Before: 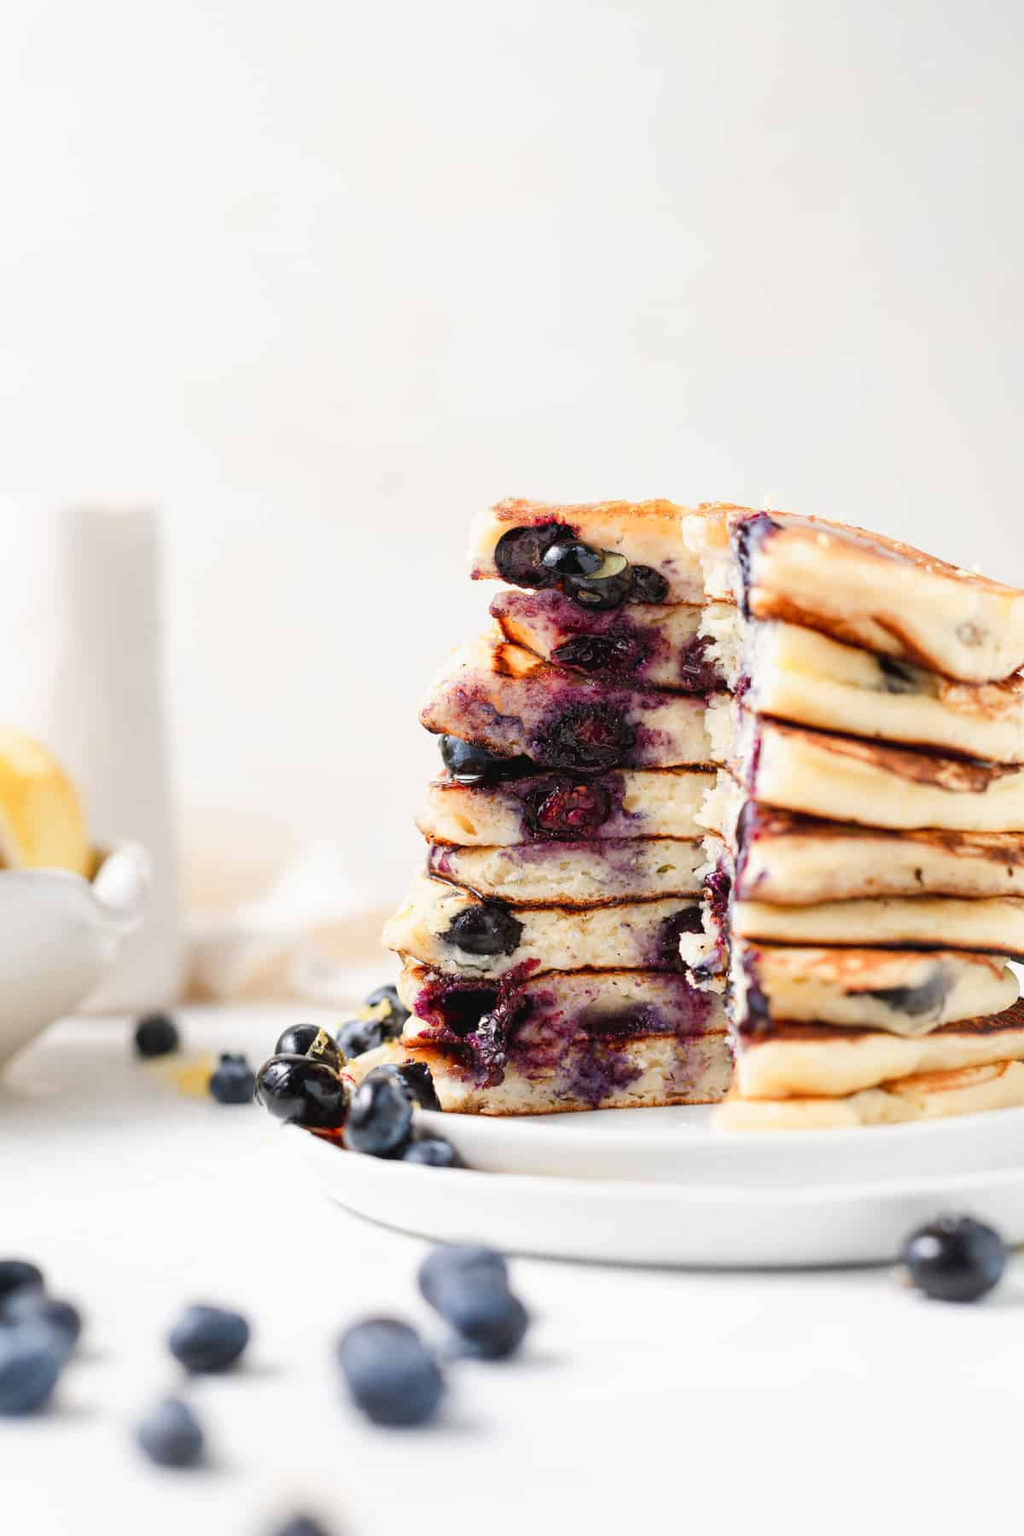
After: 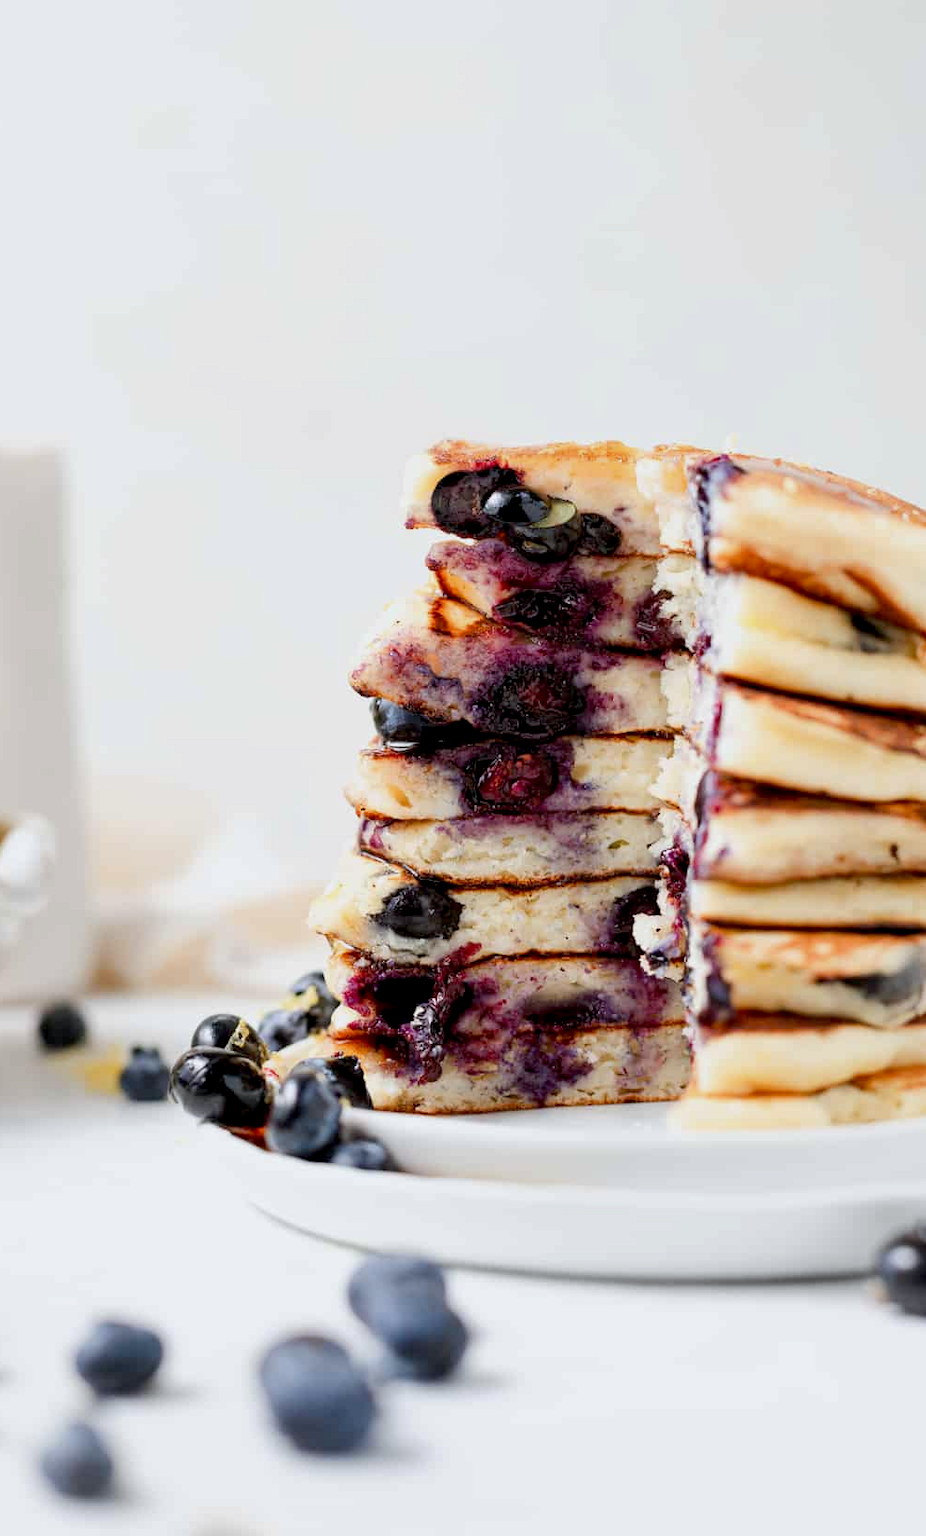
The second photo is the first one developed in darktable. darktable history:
exposure: black level correction 0.009, exposure -0.159 EV, compensate highlight preservation false
crop: left 9.807%, top 6.259%, right 7.334%, bottom 2.177%
color correction: saturation 0.99
white balance: red 0.982, blue 1.018
